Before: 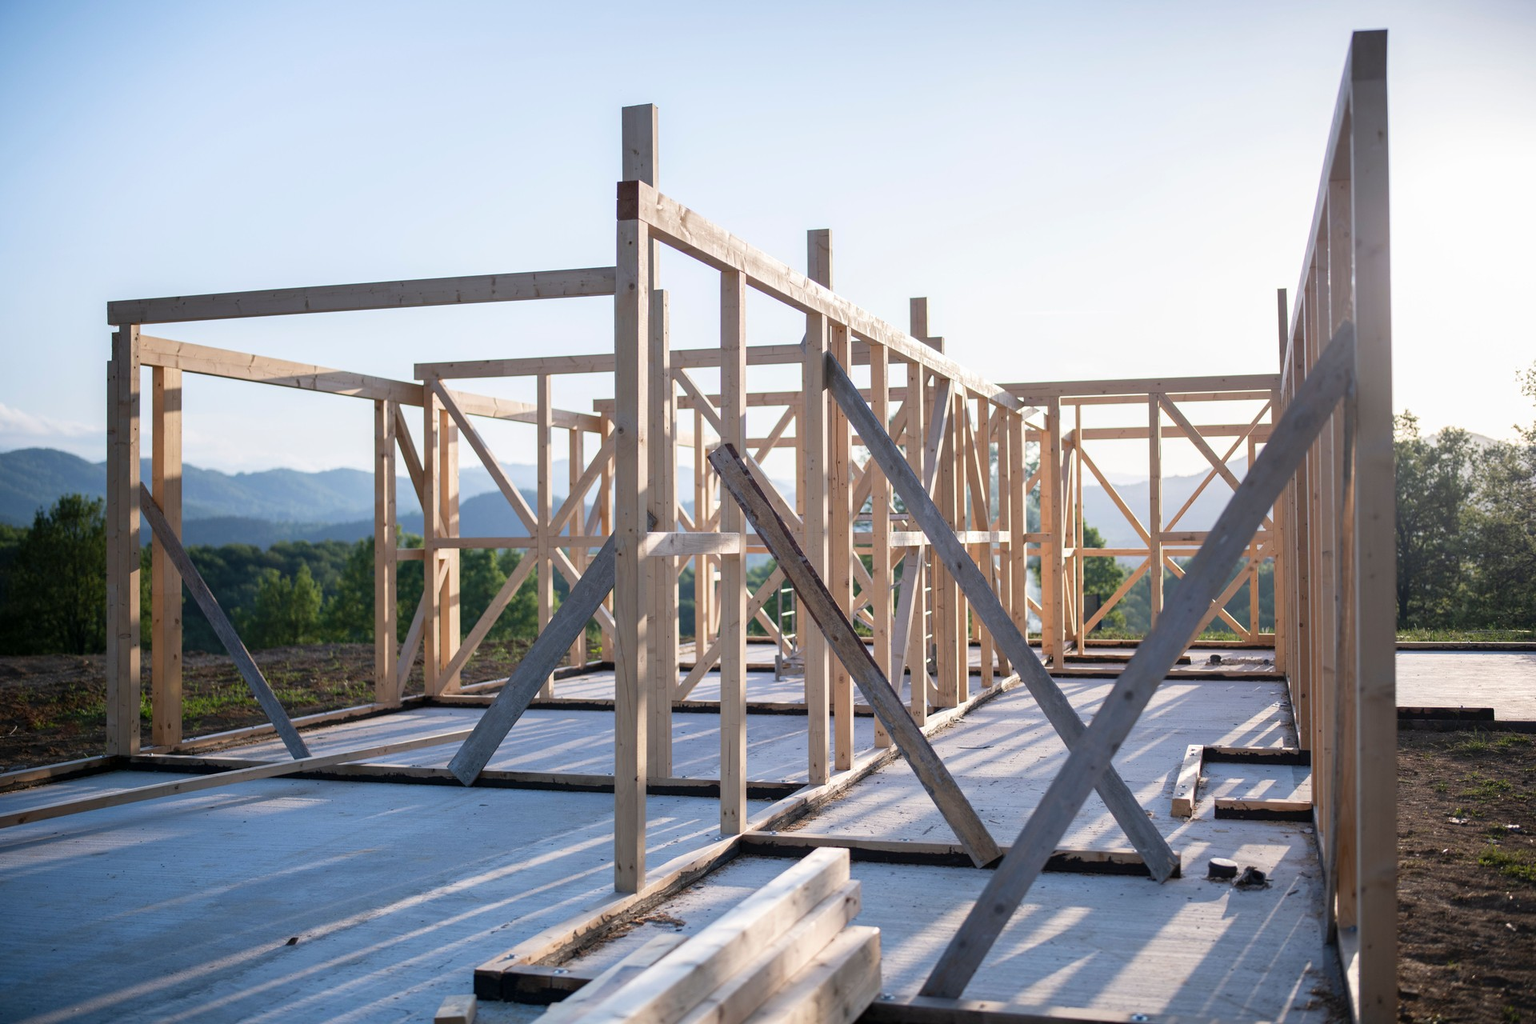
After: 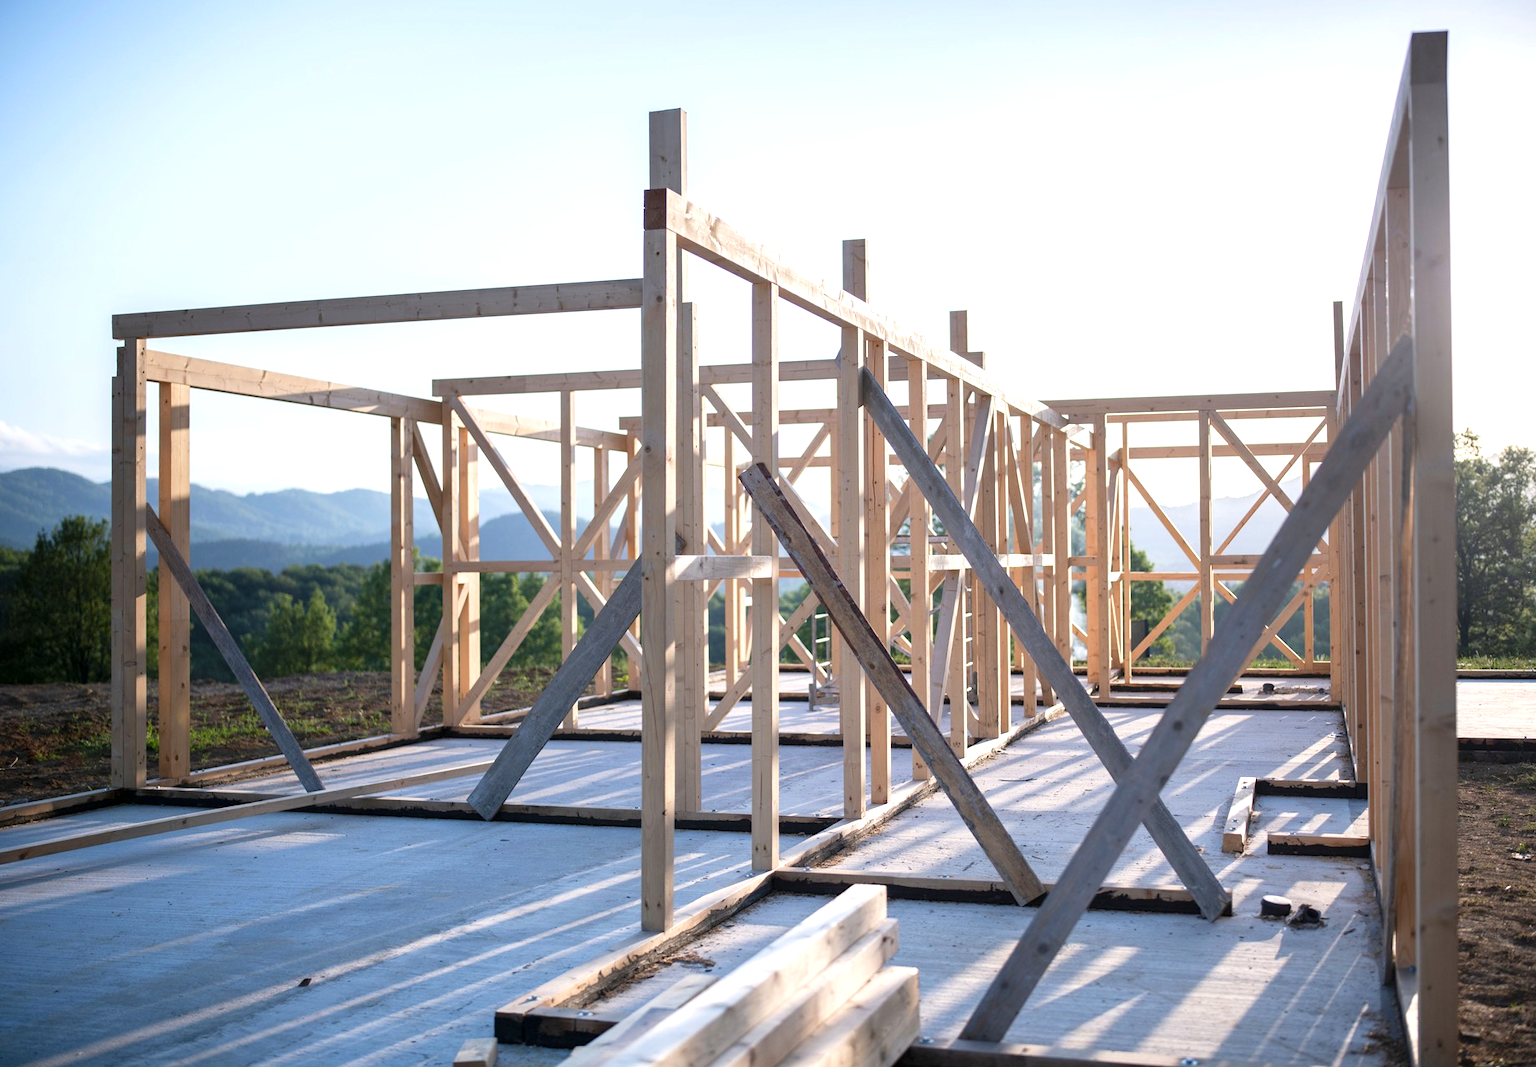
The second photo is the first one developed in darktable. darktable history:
crop: right 4.126%, bottom 0.031%
local contrast: mode bilateral grid, contrast 10, coarseness 25, detail 115%, midtone range 0.2
exposure: exposure 0.4 EV, compensate highlight preservation false
